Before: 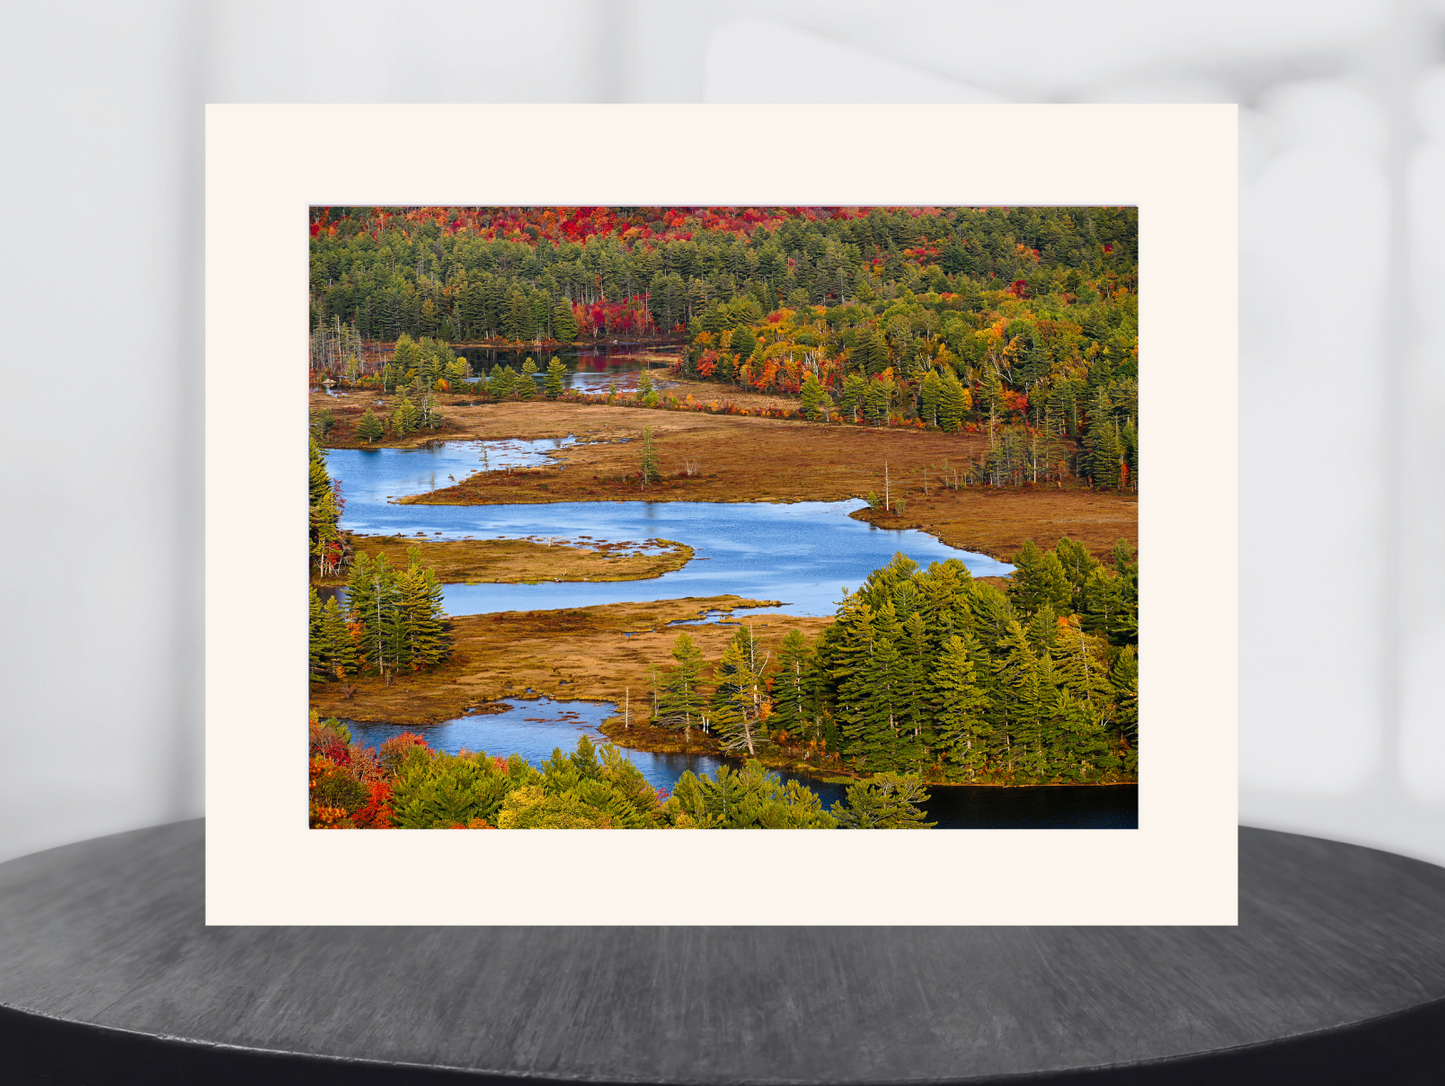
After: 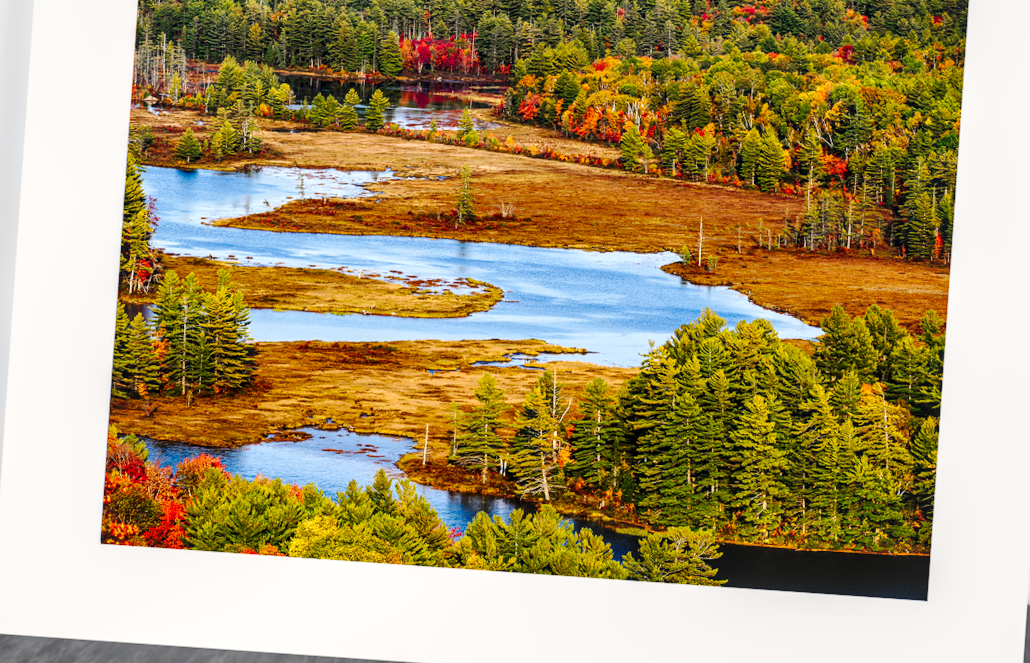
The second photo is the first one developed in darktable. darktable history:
base curve: curves: ch0 [(0, 0) (0.036, 0.025) (0.121, 0.166) (0.206, 0.329) (0.605, 0.79) (1, 1)], preserve colors none
crop and rotate: angle -3.96°, left 9.912%, top 21.29%, right 12.397%, bottom 12.098%
local contrast: on, module defaults
